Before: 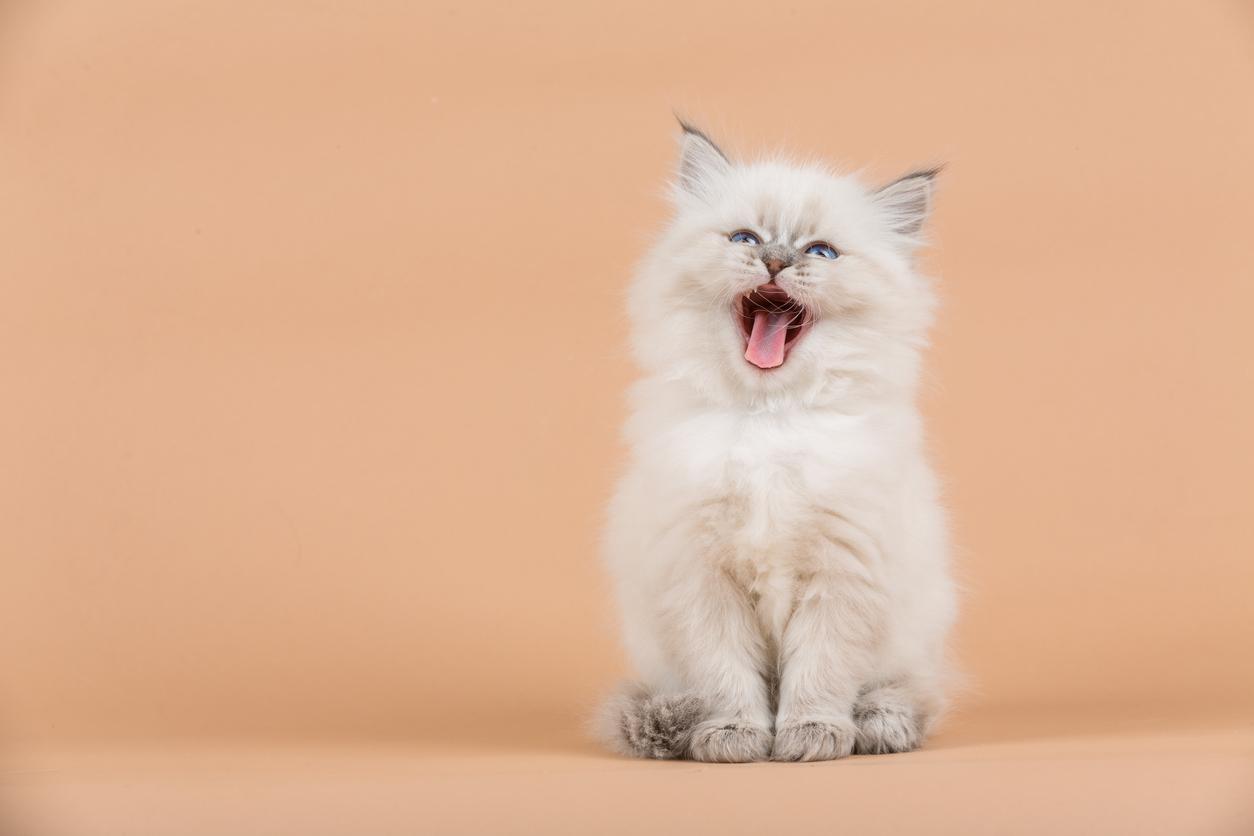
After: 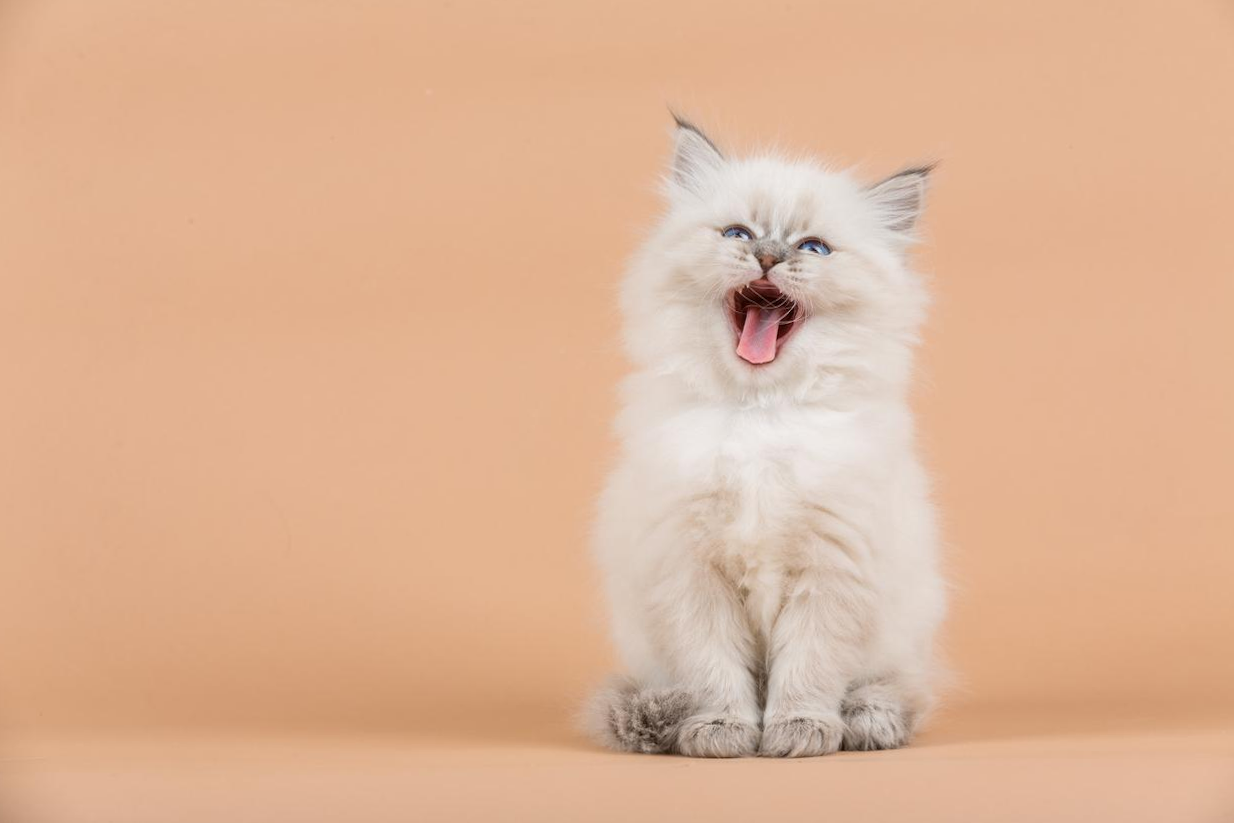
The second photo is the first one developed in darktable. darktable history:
crop and rotate: angle -0.592°
